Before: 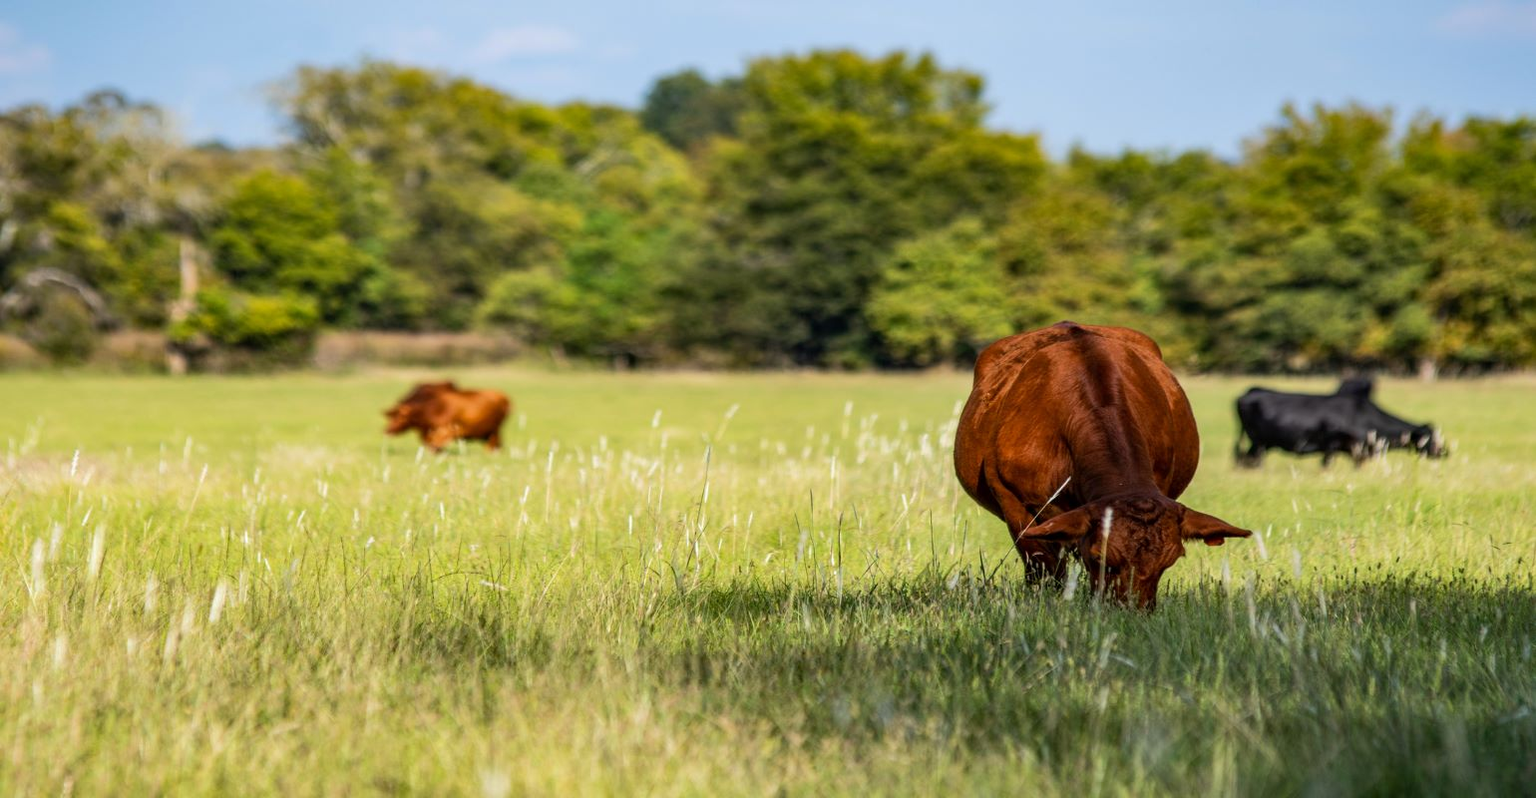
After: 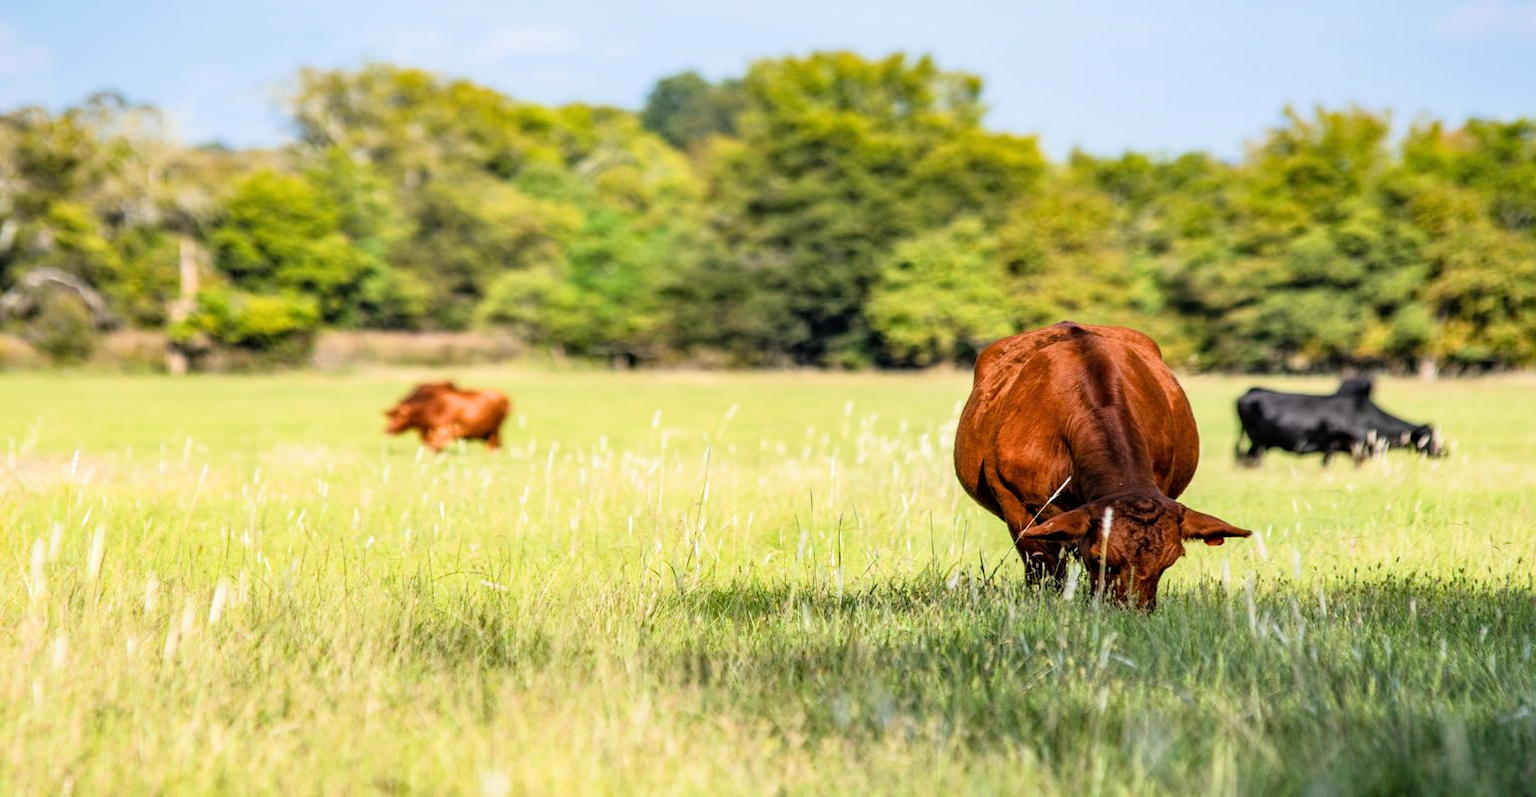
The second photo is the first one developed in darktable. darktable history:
exposure: black level correction 0, exposure 1.1 EV, compensate exposure bias true, compensate highlight preservation false
filmic rgb: white relative exposure 3.8 EV, hardness 4.35
